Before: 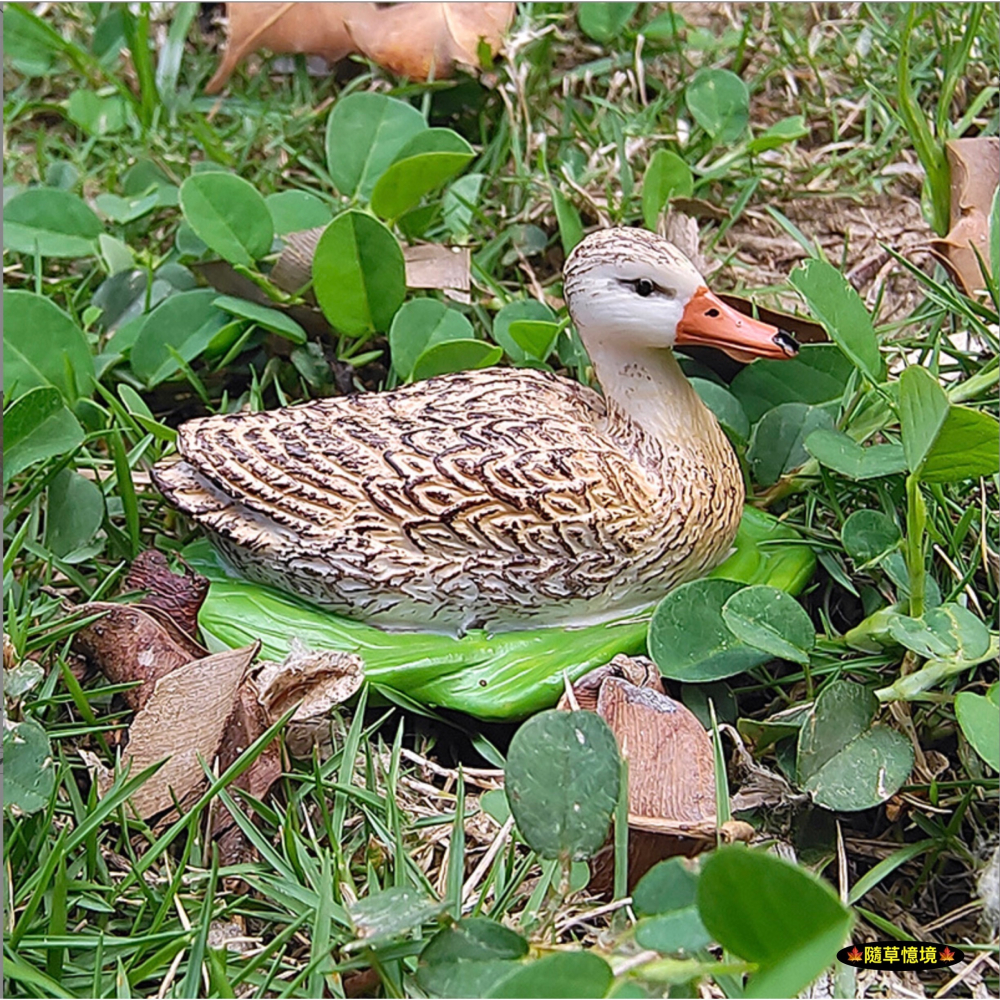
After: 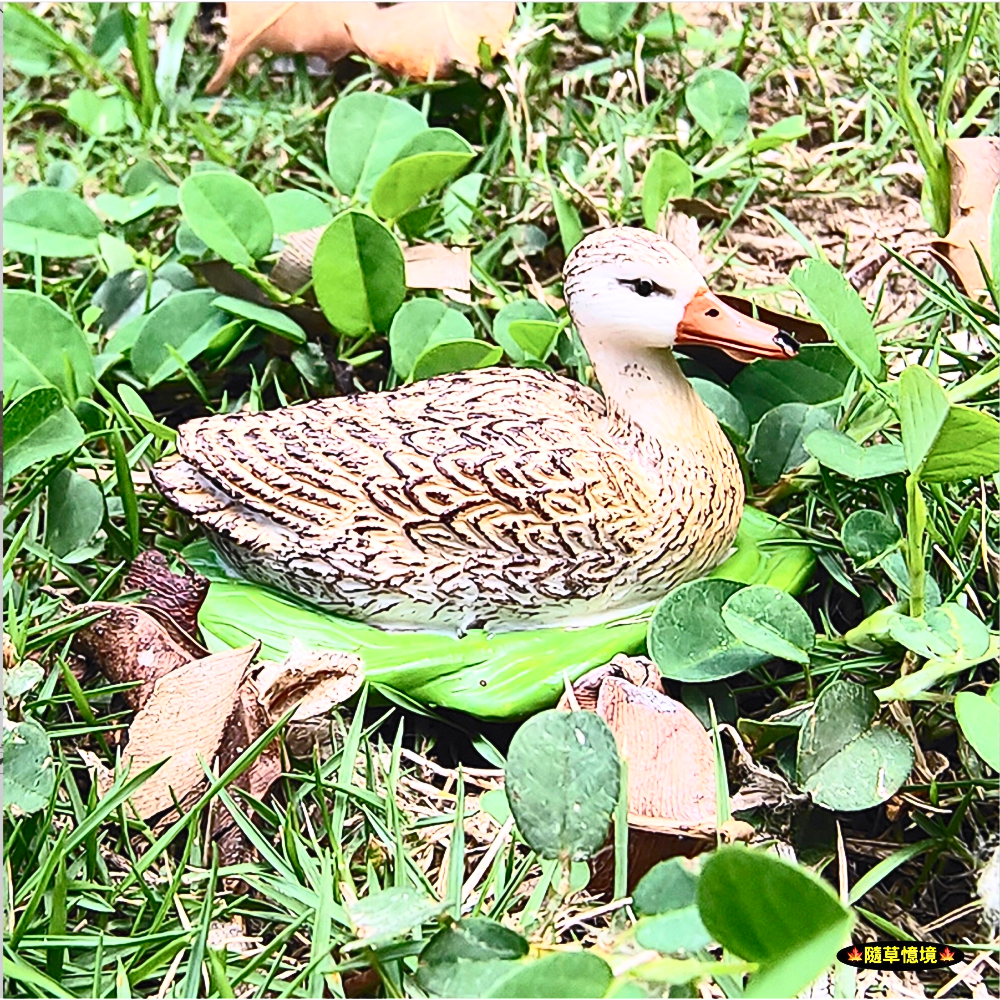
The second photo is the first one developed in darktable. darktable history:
contrast brightness saturation: contrast 0.62, brightness 0.34, saturation 0.14
exposure: exposure 0.127 EV, compensate highlight preservation false
